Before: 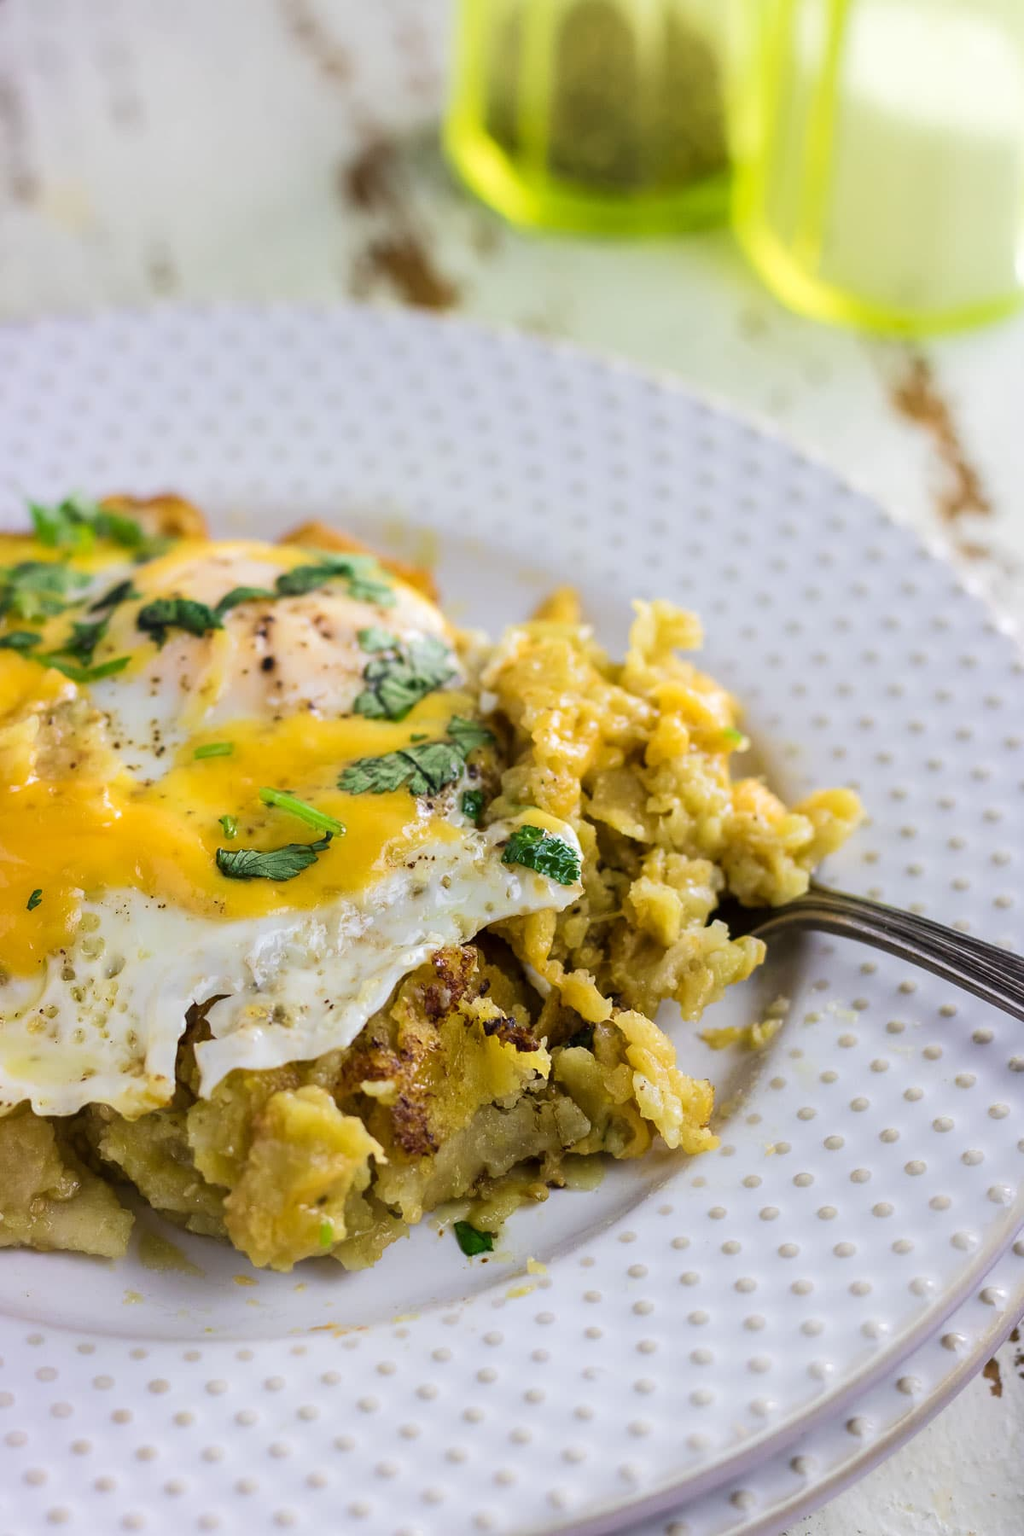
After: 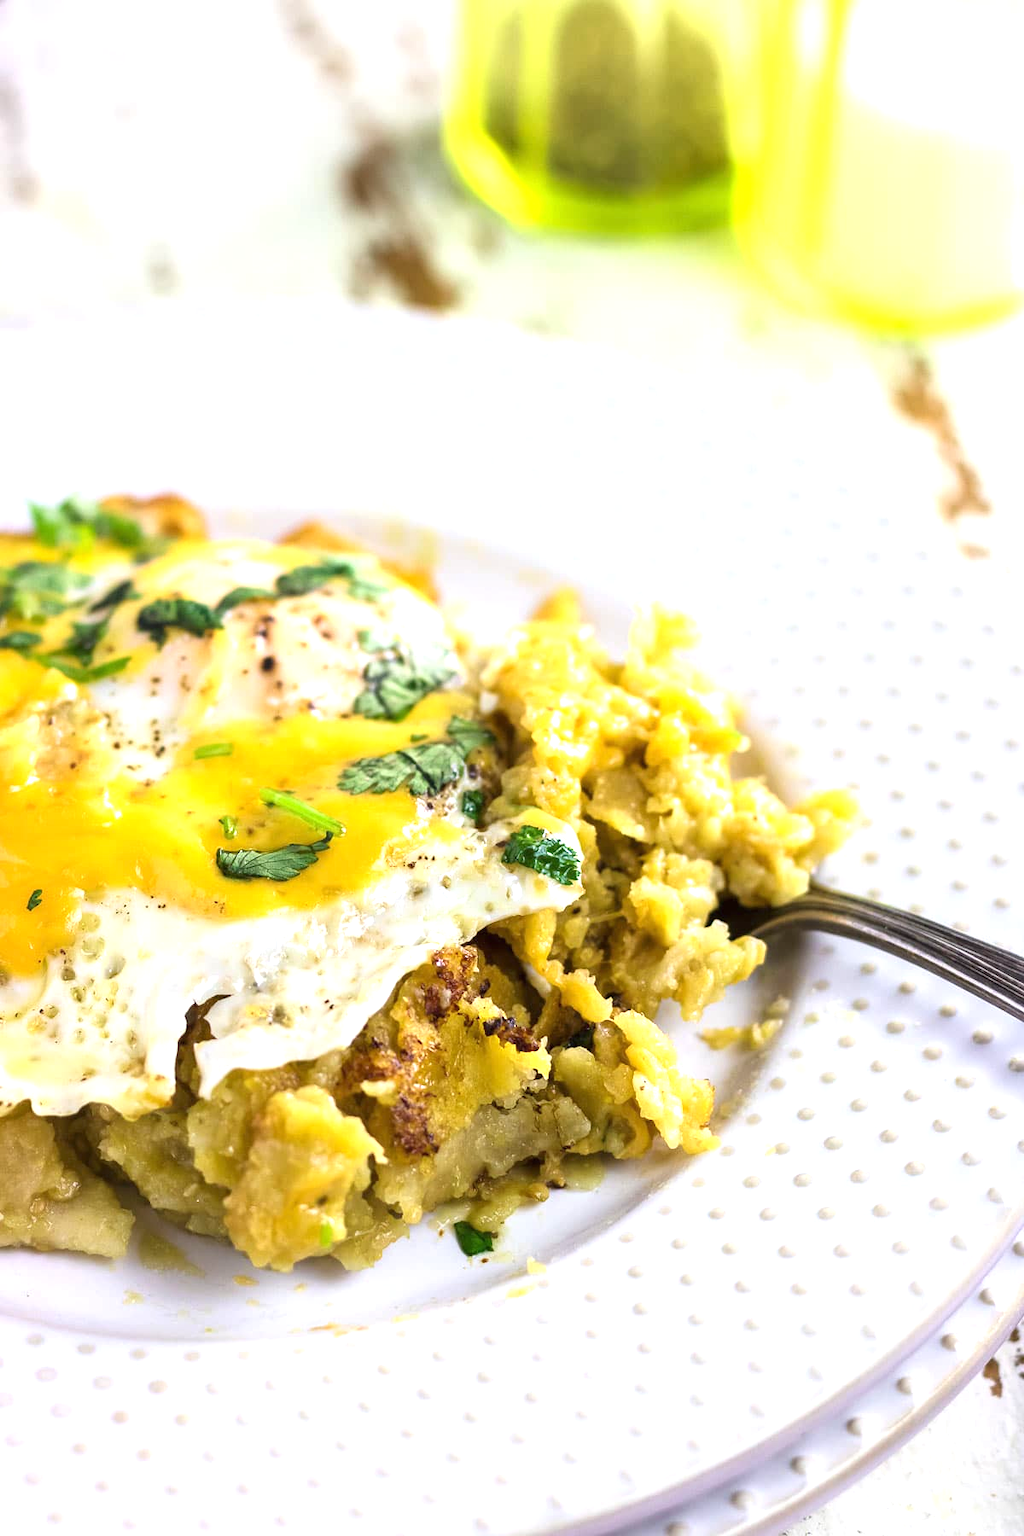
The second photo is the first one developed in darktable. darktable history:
exposure: black level correction 0, exposure 0.898 EV, compensate exposure bias true, compensate highlight preservation false
